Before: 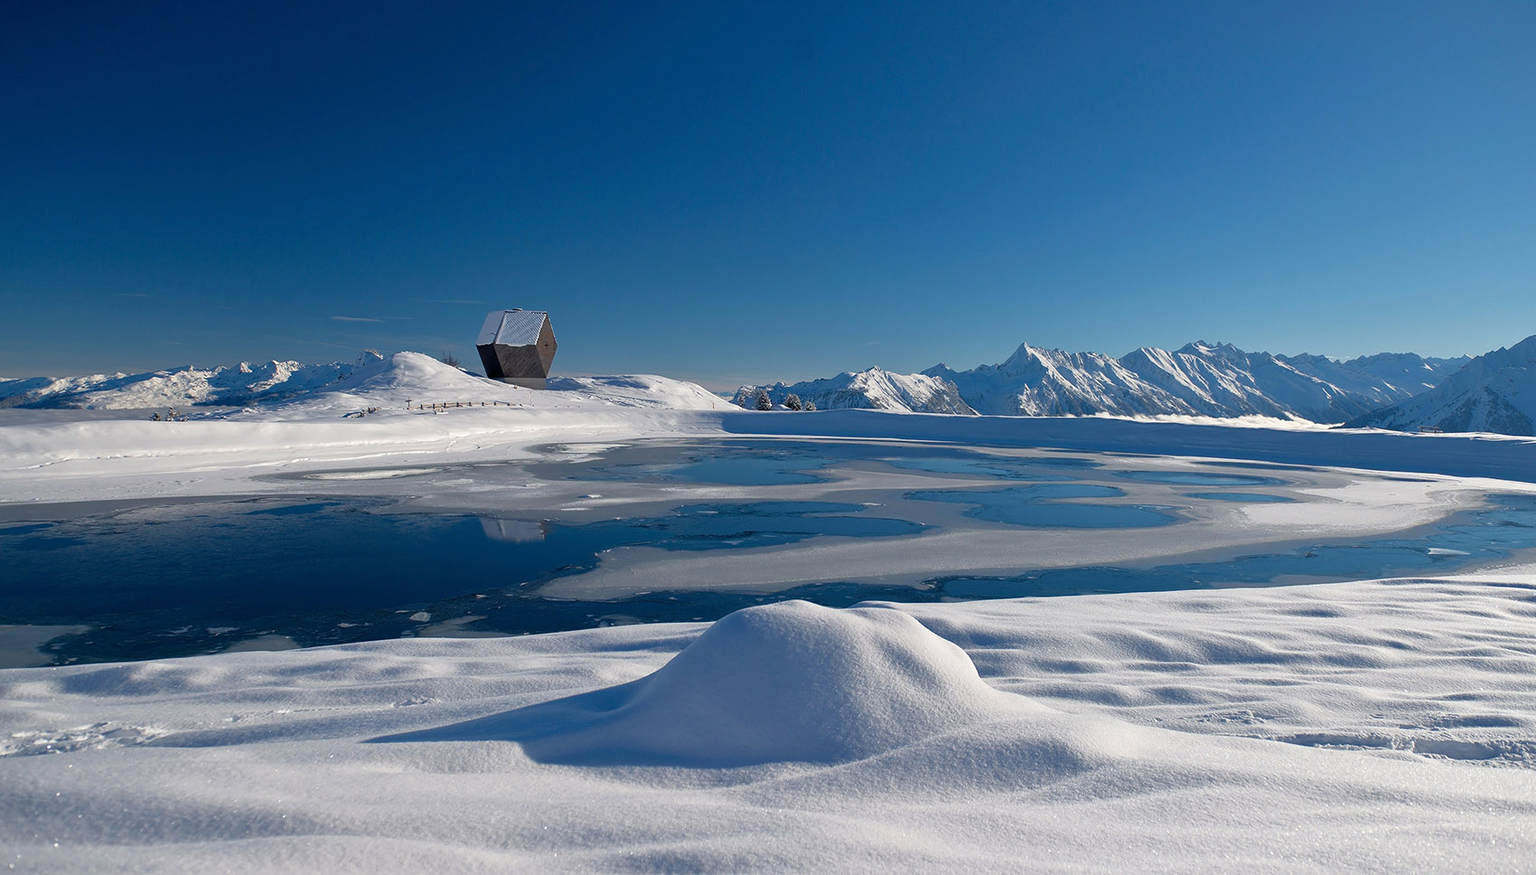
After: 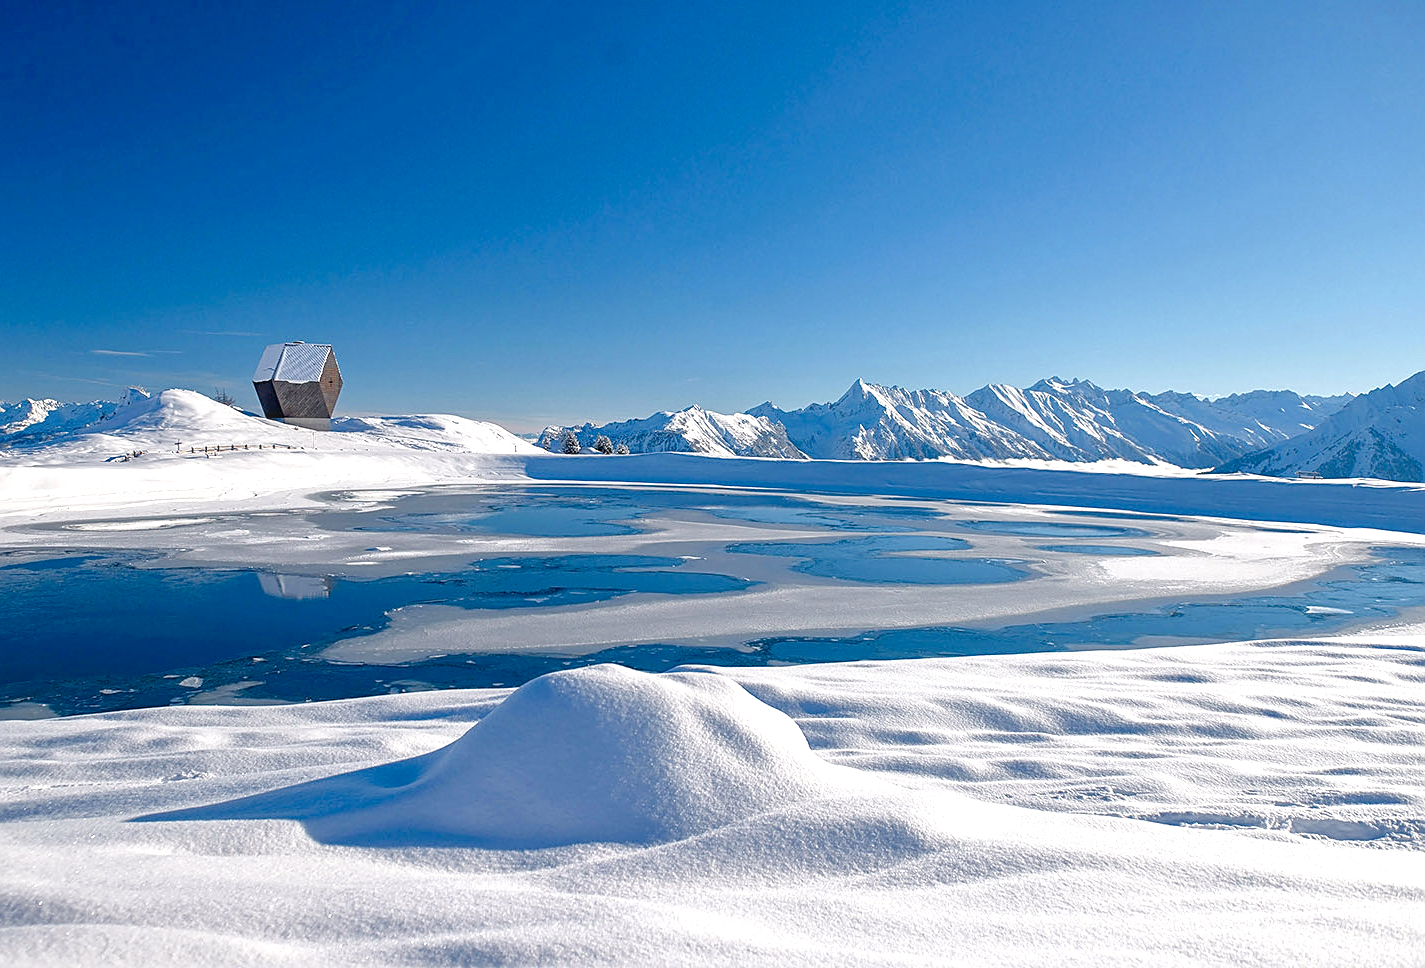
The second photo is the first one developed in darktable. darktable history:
color balance rgb: shadows lift › chroma 1%, shadows lift › hue 113°, highlights gain › chroma 0.2%, highlights gain › hue 333°, perceptual saturation grading › global saturation 20%, perceptual saturation grading › highlights -50%, perceptual saturation grading › shadows 25%, contrast -10%
sharpen: on, module defaults
crop: left 16.145%
exposure: black level correction 0, exposure 0.9 EV, compensate highlight preservation false
local contrast: on, module defaults
